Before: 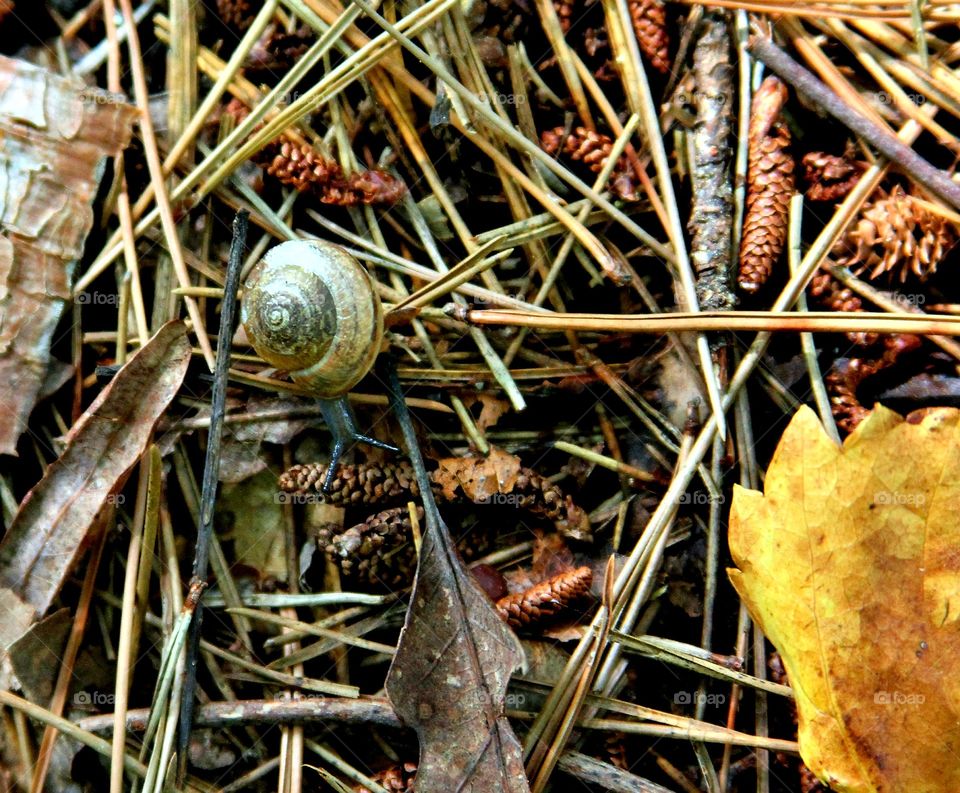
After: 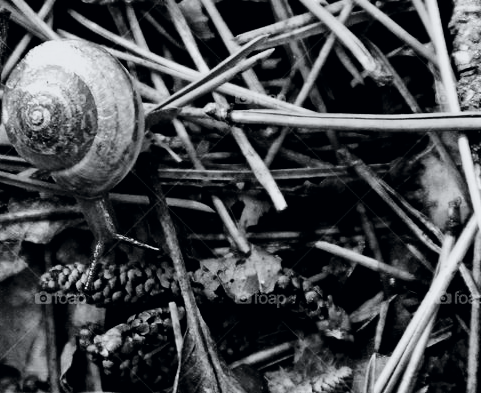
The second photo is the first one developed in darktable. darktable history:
crop: left 24.9%, top 25.267%, right 24.961%, bottom 25.069%
color calibration: output gray [0.22, 0.42, 0.37, 0], illuminant as shot in camera, x 0.384, y 0.38, temperature 3963.07 K
tone curve: curves: ch0 [(0, 0) (0.049, 0.01) (0.154, 0.081) (0.491, 0.519) (0.748, 0.765) (1, 0.919)]; ch1 [(0, 0) (0.172, 0.123) (0.317, 0.272) (0.391, 0.424) (0.499, 0.497) (0.531, 0.541) (0.615, 0.608) (0.741, 0.783) (1, 1)]; ch2 [(0, 0) (0.411, 0.424) (0.483, 0.478) (0.546, 0.532) (0.652, 0.633) (1, 1)], color space Lab, independent channels, preserve colors none
